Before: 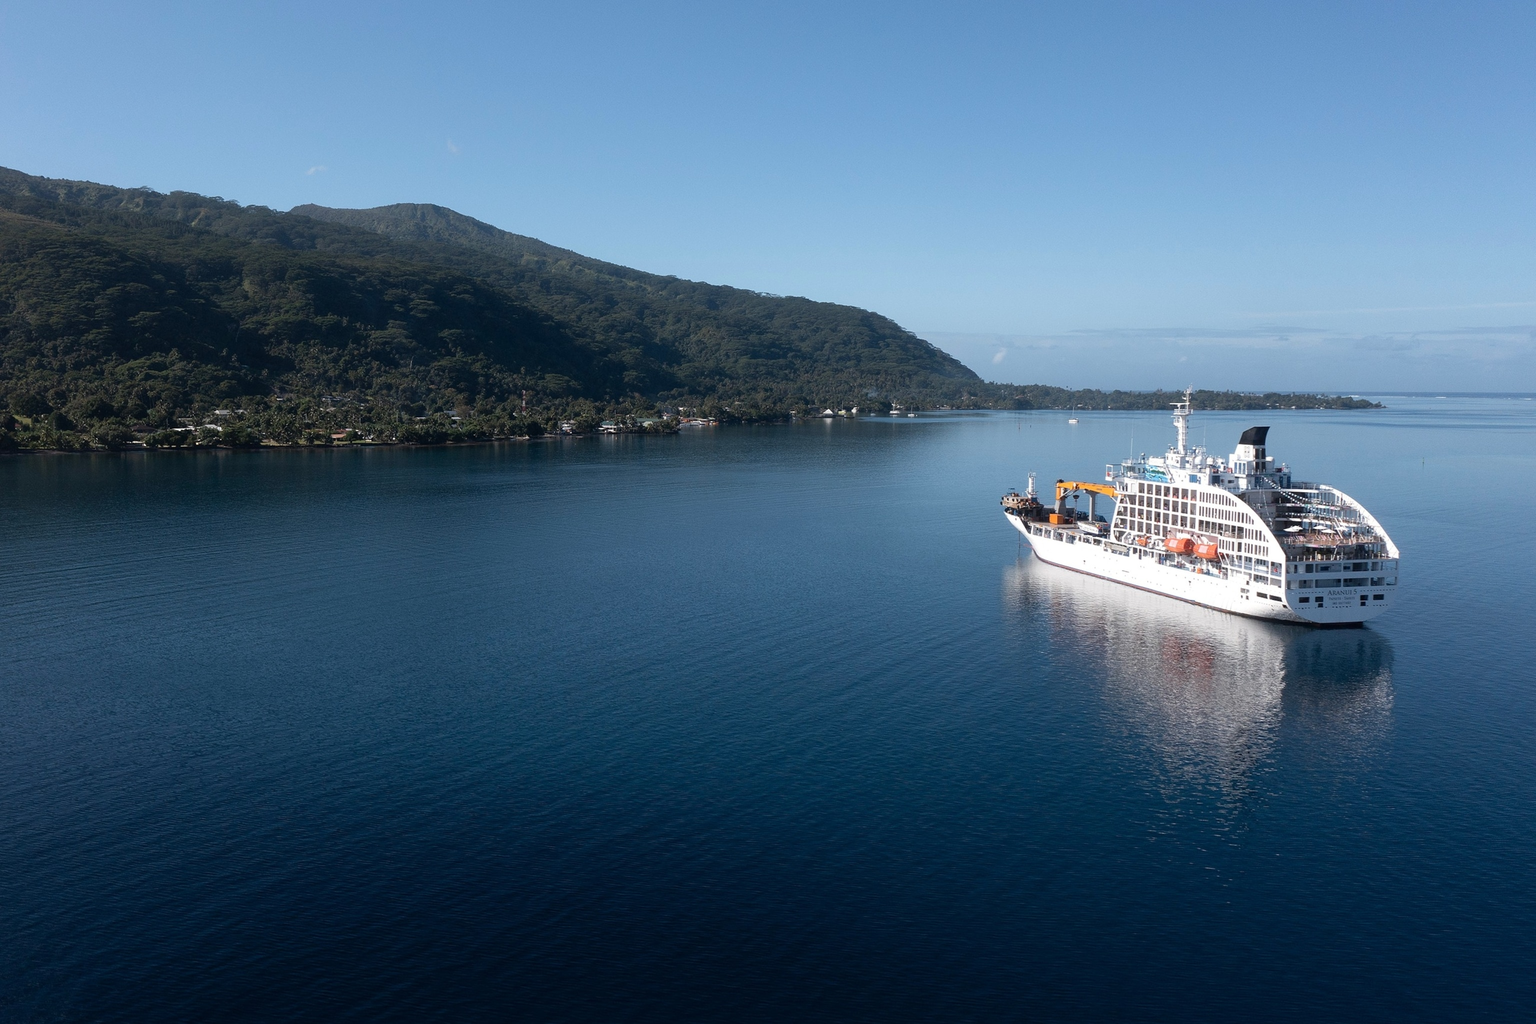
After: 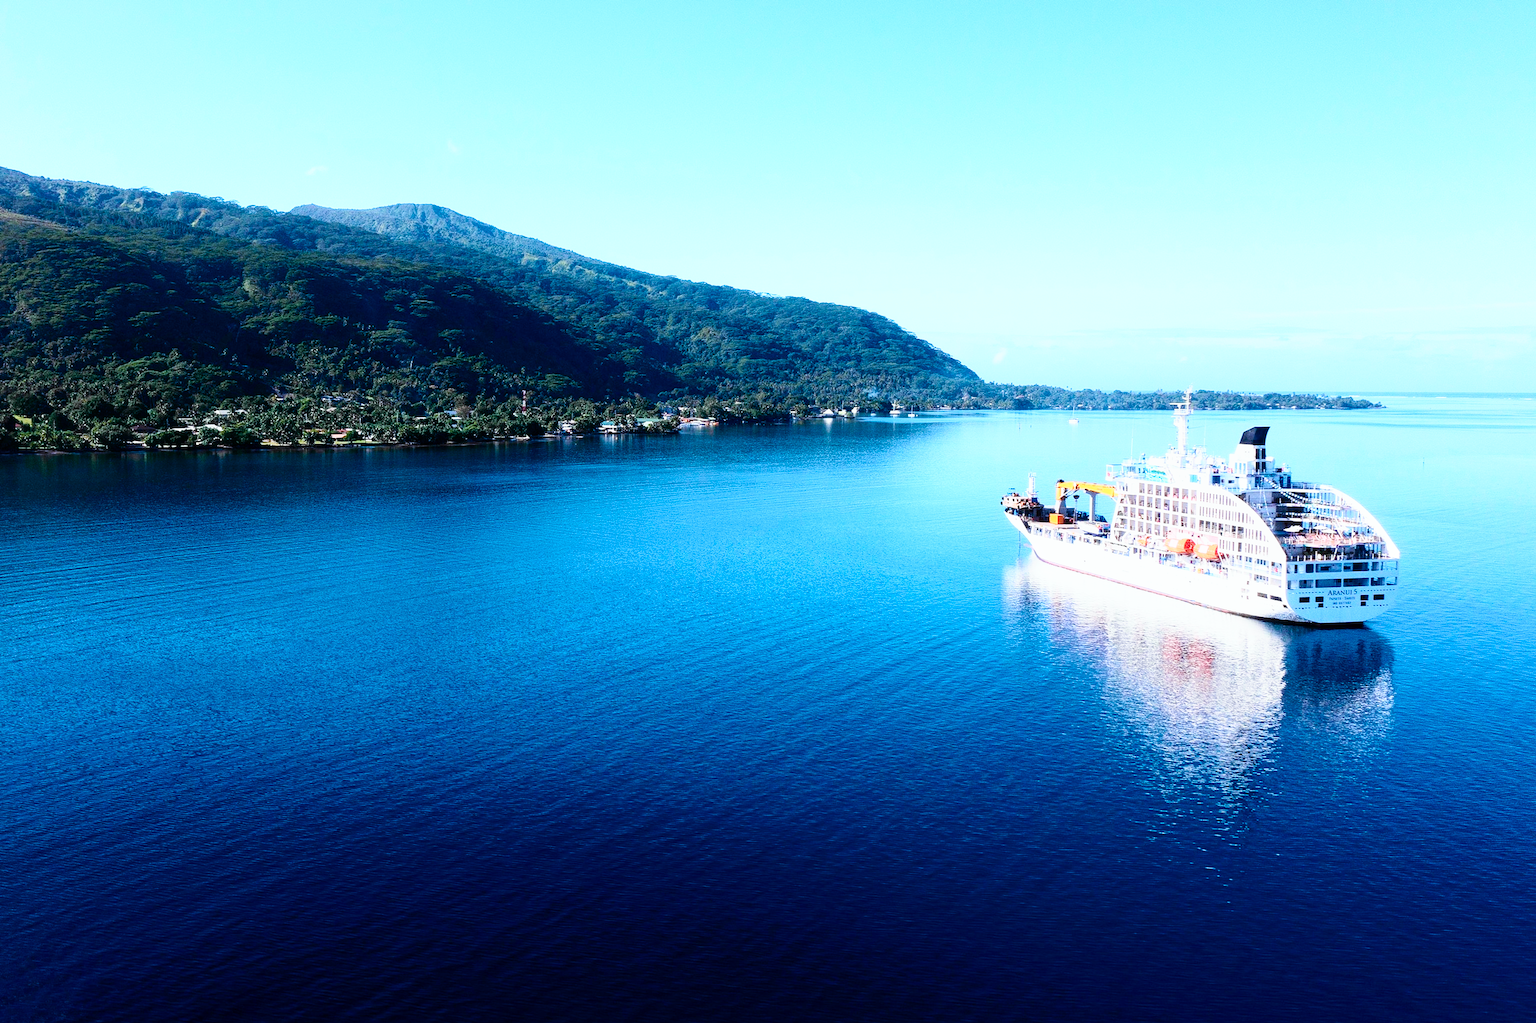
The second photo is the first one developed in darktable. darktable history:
white balance: red 0.954, blue 1.079
local contrast: highlights 100%, shadows 100%, detail 120%, midtone range 0.2
tone curve: curves: ch0 [(0, 0.003) (0.044, 0.032) (0.12, 0.089) (0.19, 0.164) (0.269, 0.269) (0.473, 0.533) (0.595, 0.695) (0.718, 0.823) (0.855, 0.931) (1, 0.982)]; ch1 [(0, 0) (0.243, 0.245) (0.427, 0.387) (0.493, 0.481) (0.501, 0.5) (0.521, 0.528) (0.554, 0.586) (0.607, 0.655) (0.671, 0.735) (0.796, 0.85) (1, 1)]; ch2 [(0, 0) (0.249, 0.216) (0.357, 0.317) (0.448, 0.432) (0.478, 0.492) (0.498, 0.499) (0.517, 0.519) (0.537, 0.57) (0.569, 0.623) (0.61, 0.663) (0.706, 0.75) (0.808, 0.809) (0.991, 0.968)], color space Lab, independent channels, preserve colors none
base curve: curves: ch0 [(0, 0.003) (0.001, 0.002) (0.006, 0.004) (0.02, 0.022) (0.048, 0.086) (0.094, 0.234) (0.162, 0.431) (0.258, 0.629) (0.385, 0.8) (0.548, 0.918) (0.751, 0.988) (1, 1)], preserve colors none
